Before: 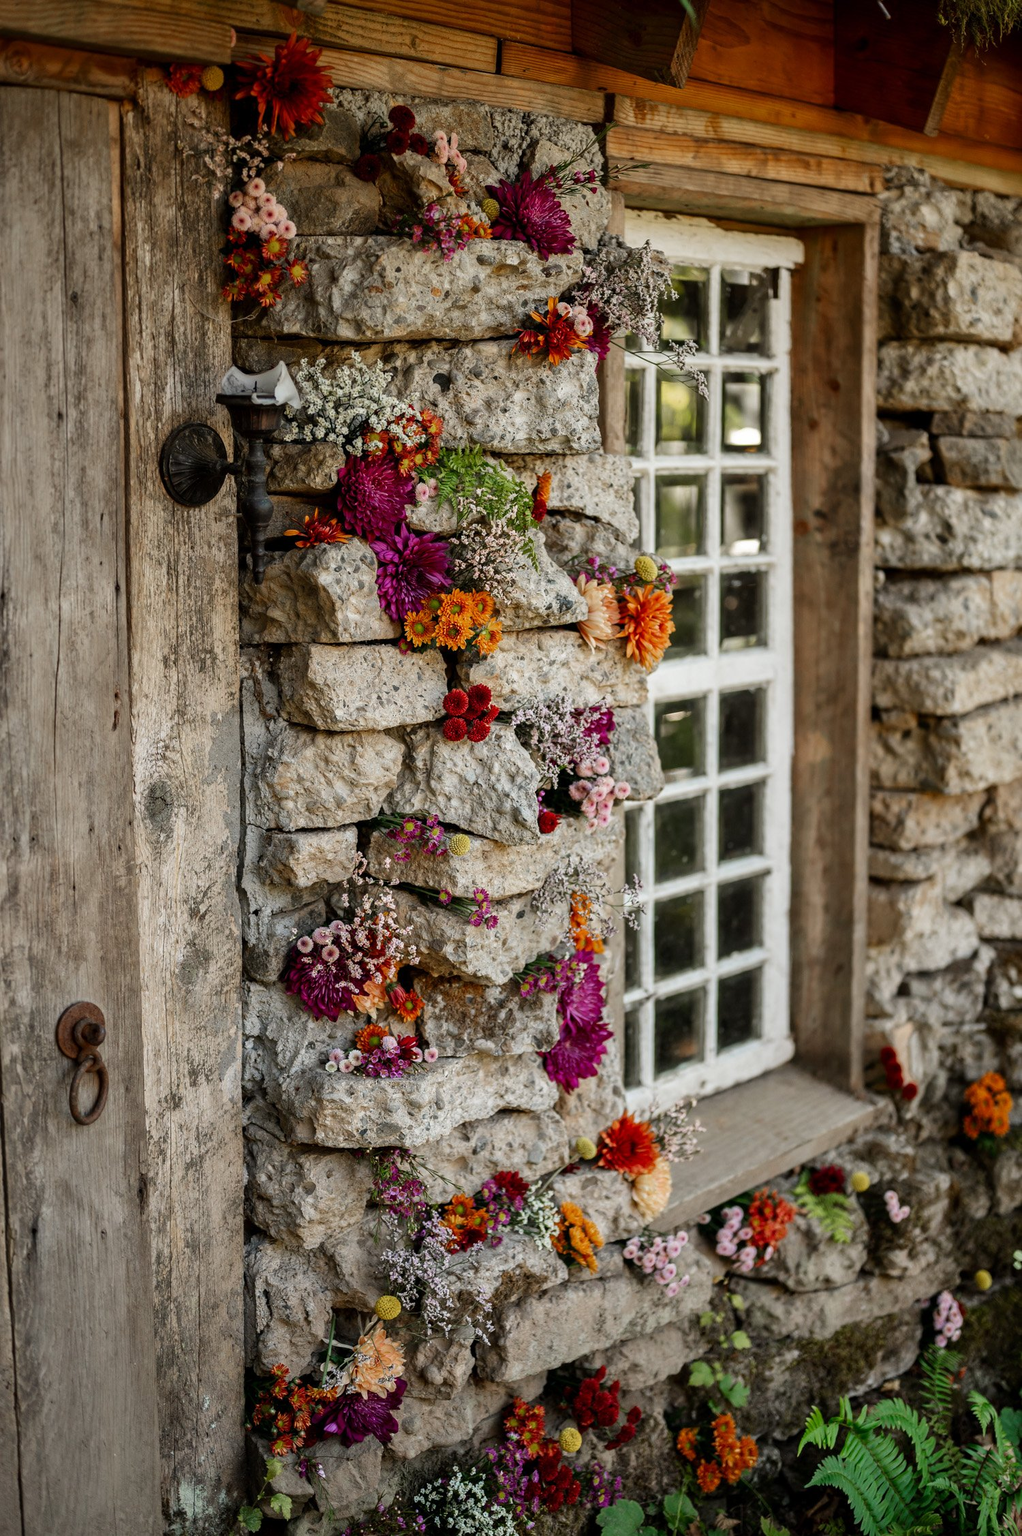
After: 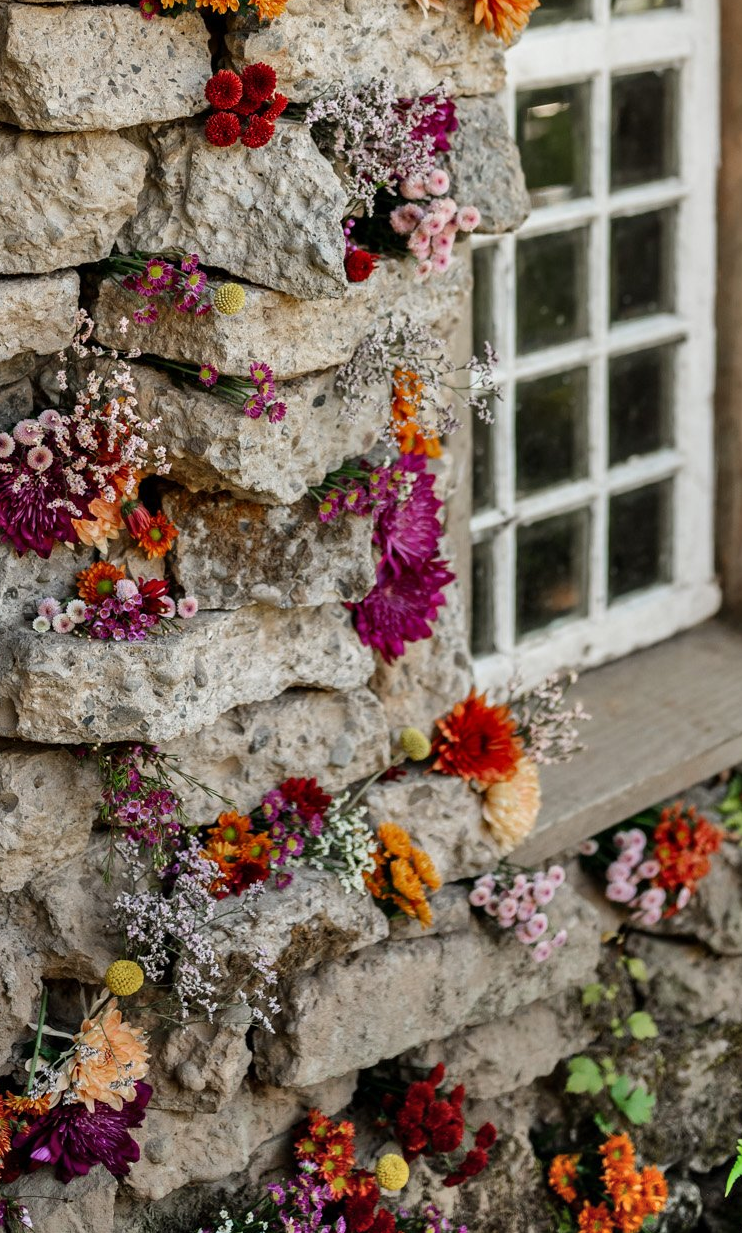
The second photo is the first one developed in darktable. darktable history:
shadows and highlights: shadows 60, soften with gaussian
crop: left 29.672%, top 41.786%, right 20.851%, bottom 3.487%
